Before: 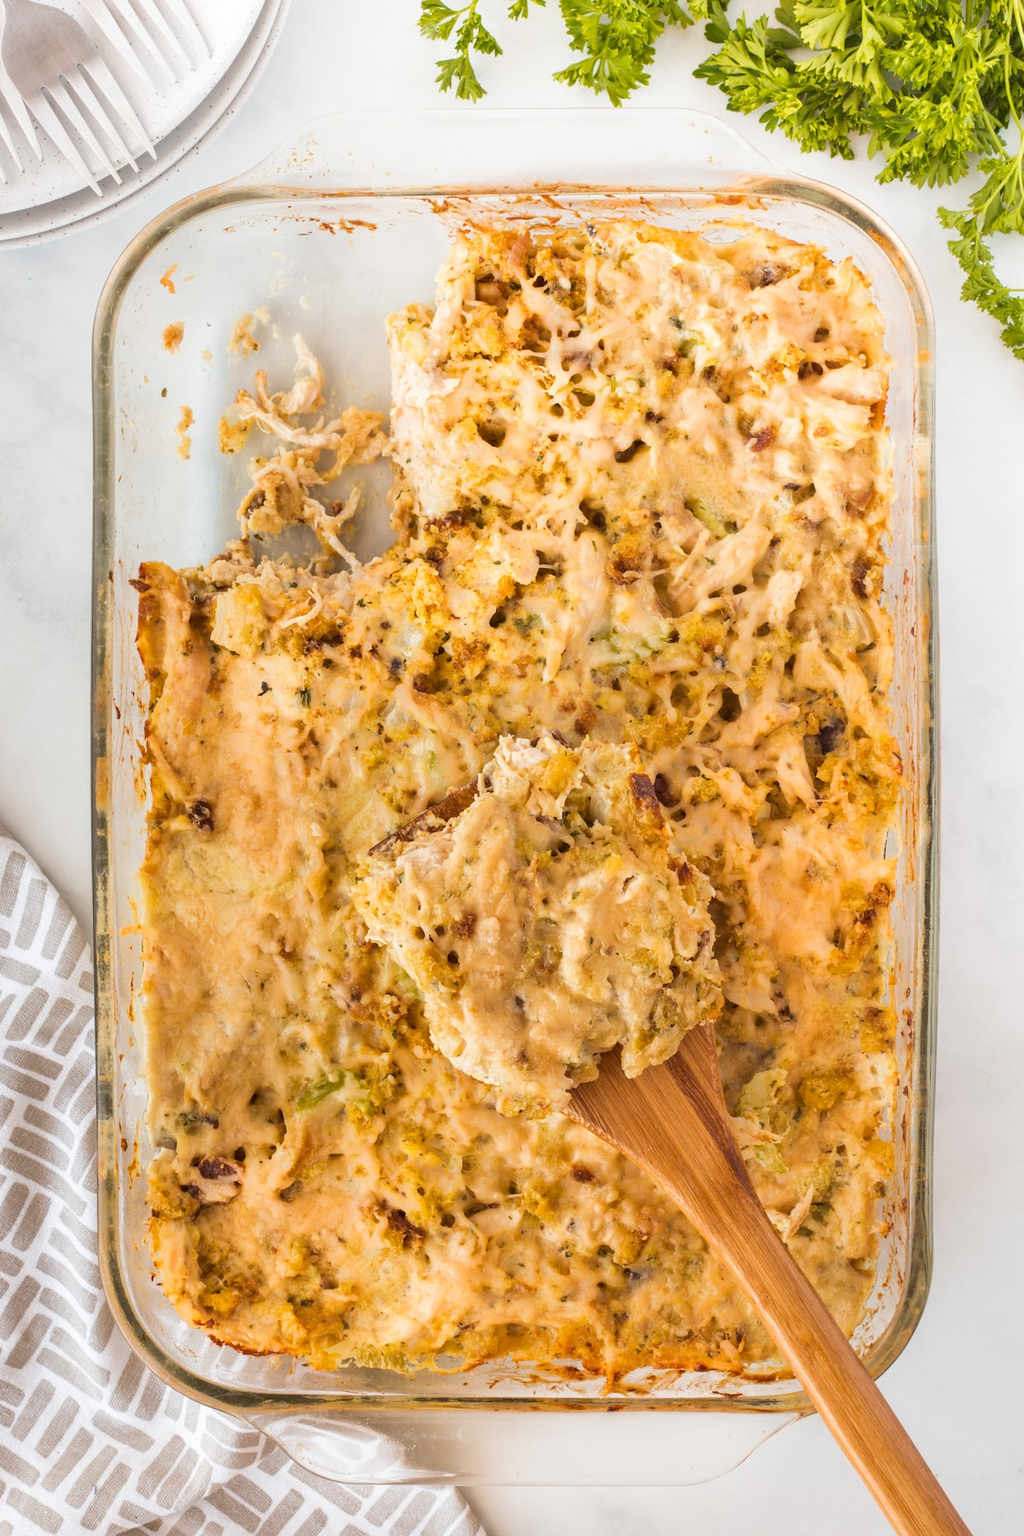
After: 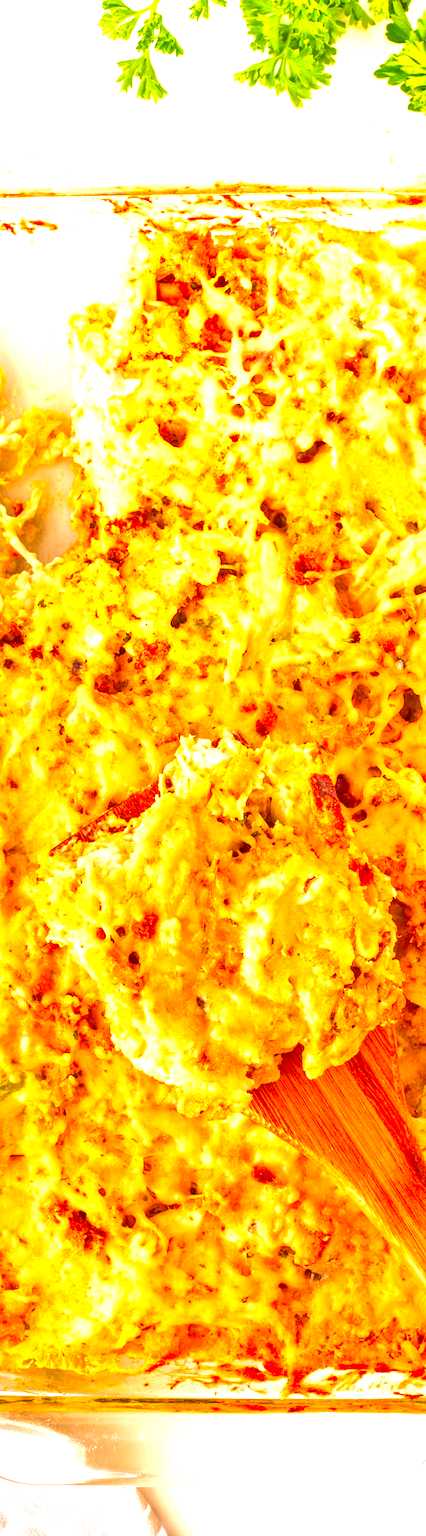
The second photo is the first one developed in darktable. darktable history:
color correction: saturation 2.15
exposure: exposure 1.089 EV, compensate highlight preservation false
levels: levels [0, 0.478, 1]
local contrast: detail 130%
crop: left 31.229%, right 27.105%
